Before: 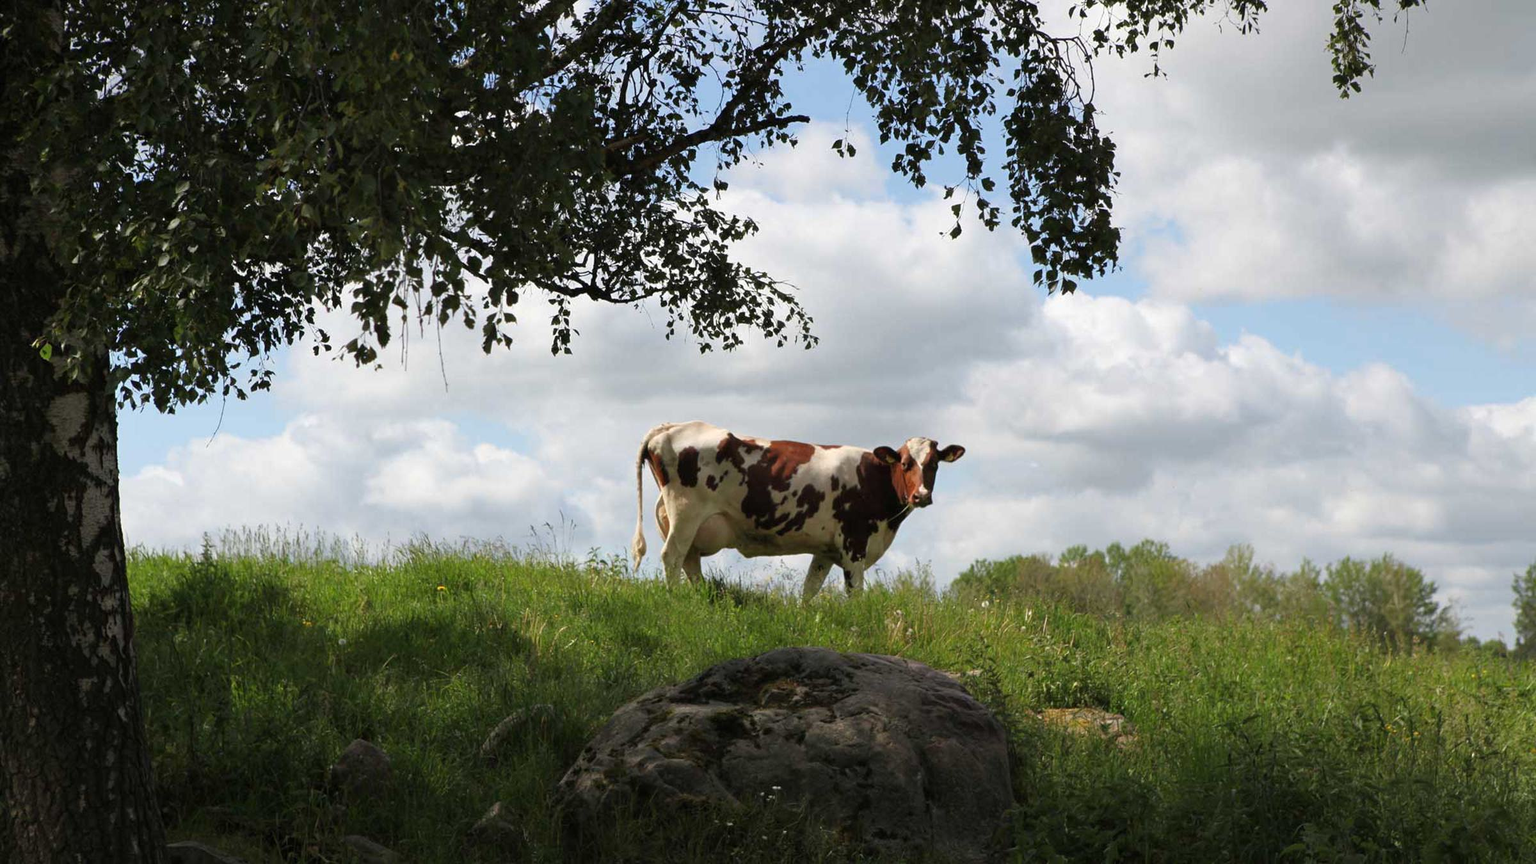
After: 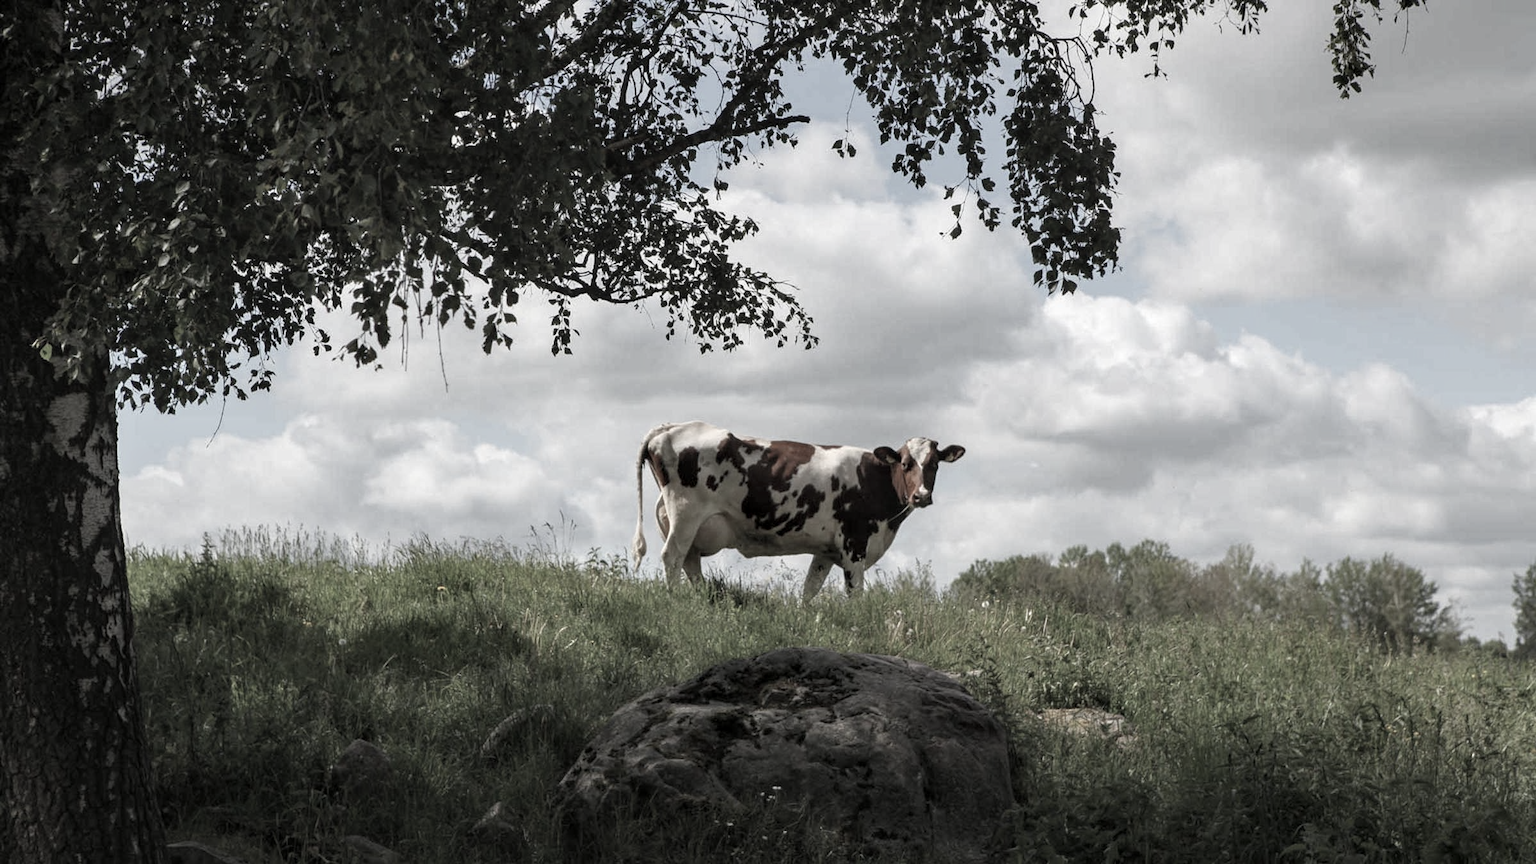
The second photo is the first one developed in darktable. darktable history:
color correction: highlights b* -0.023, saturation 0.307
local contrast: detail 130%
